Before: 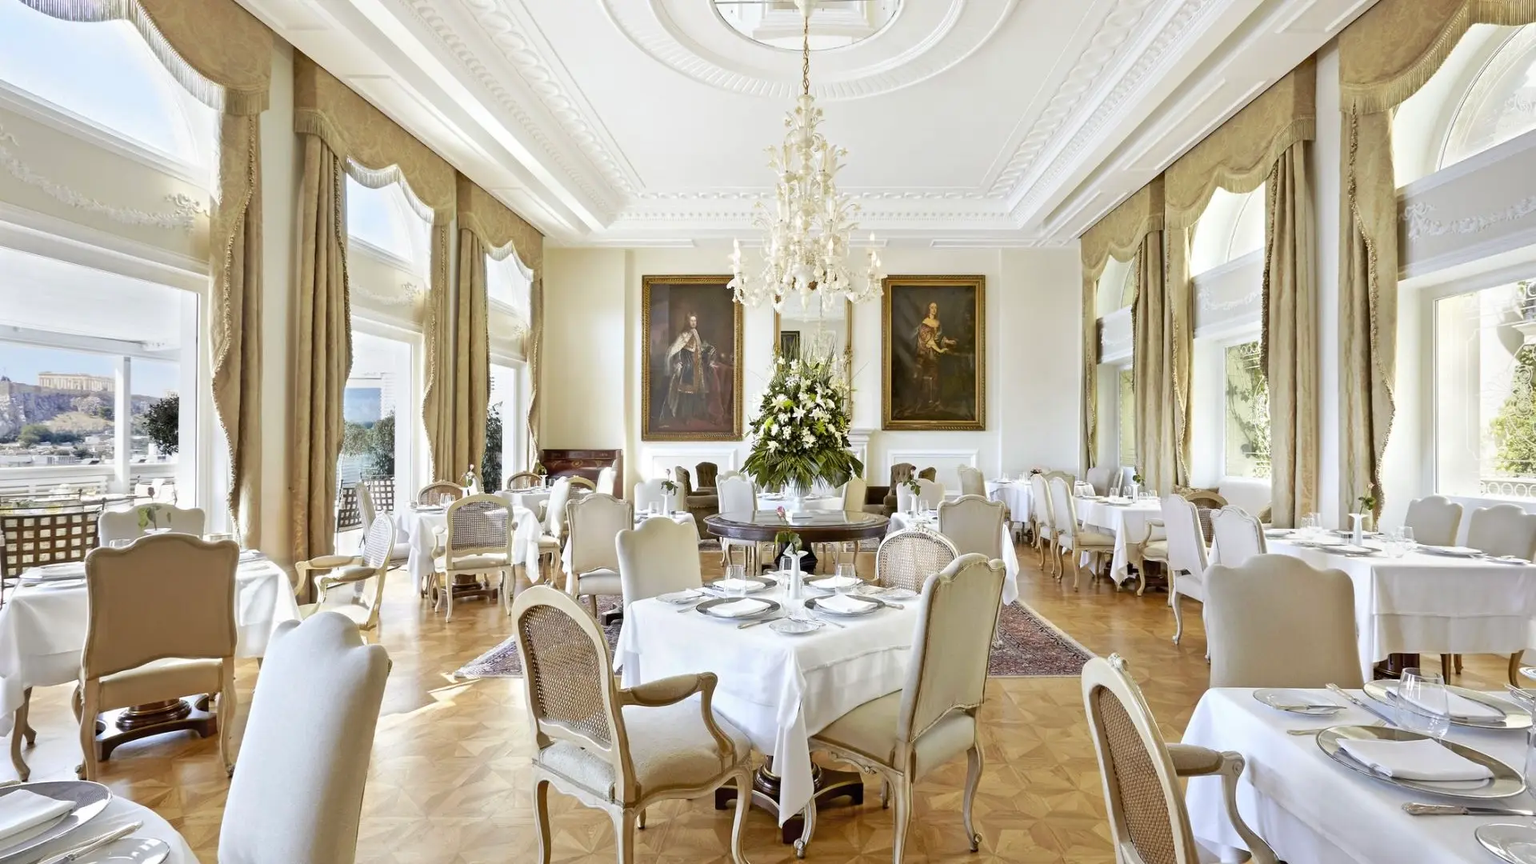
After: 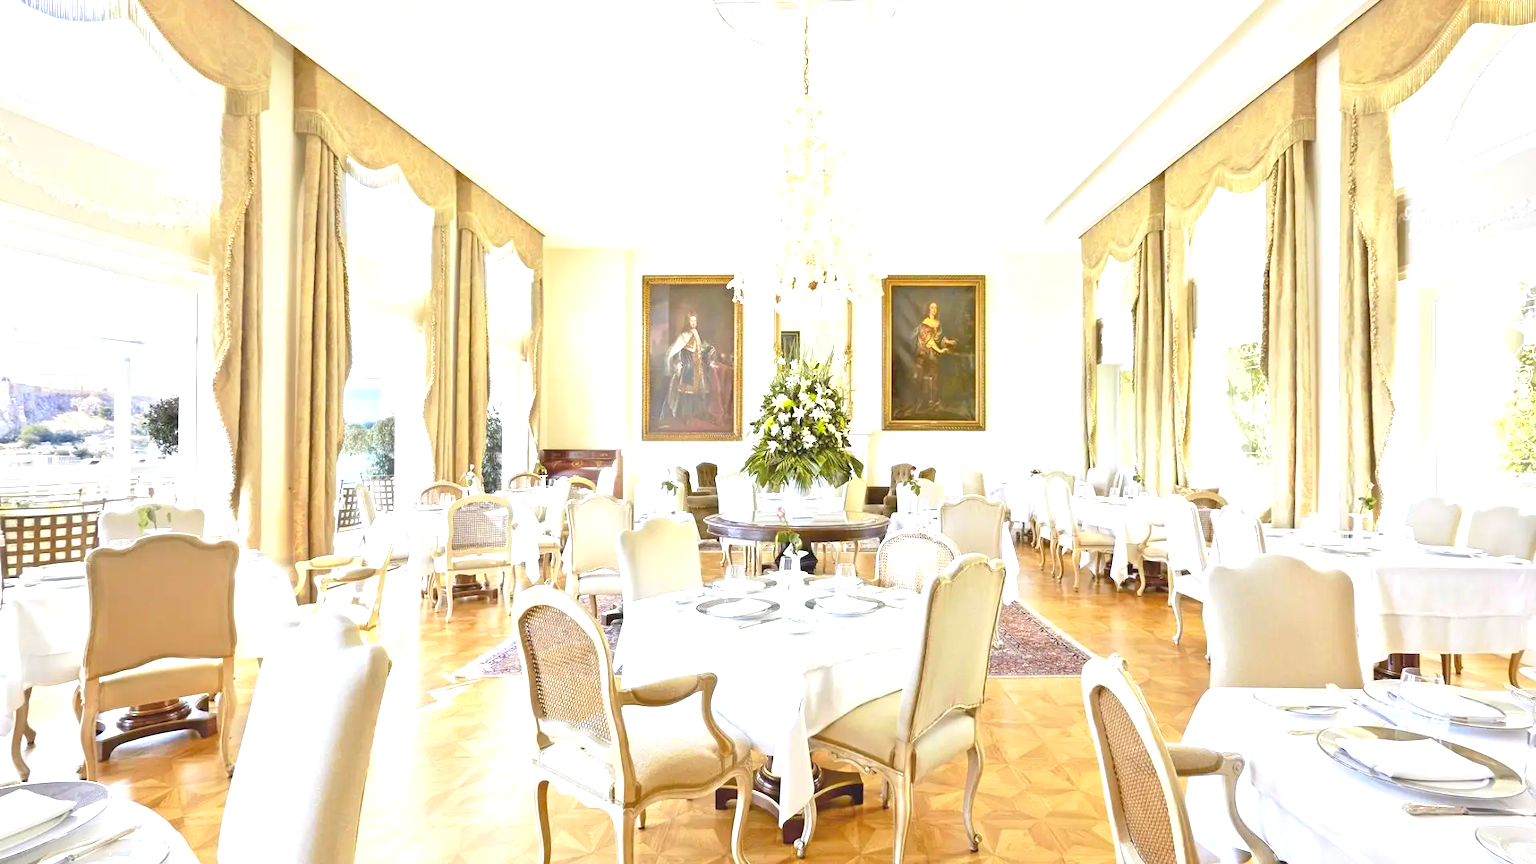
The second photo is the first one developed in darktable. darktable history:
exposure: black level correction 0.001, exposure 1.822 EV, compensate exposure bias true, compensate highlight preservation false
contrast brightness saturation: contrast -0.28
